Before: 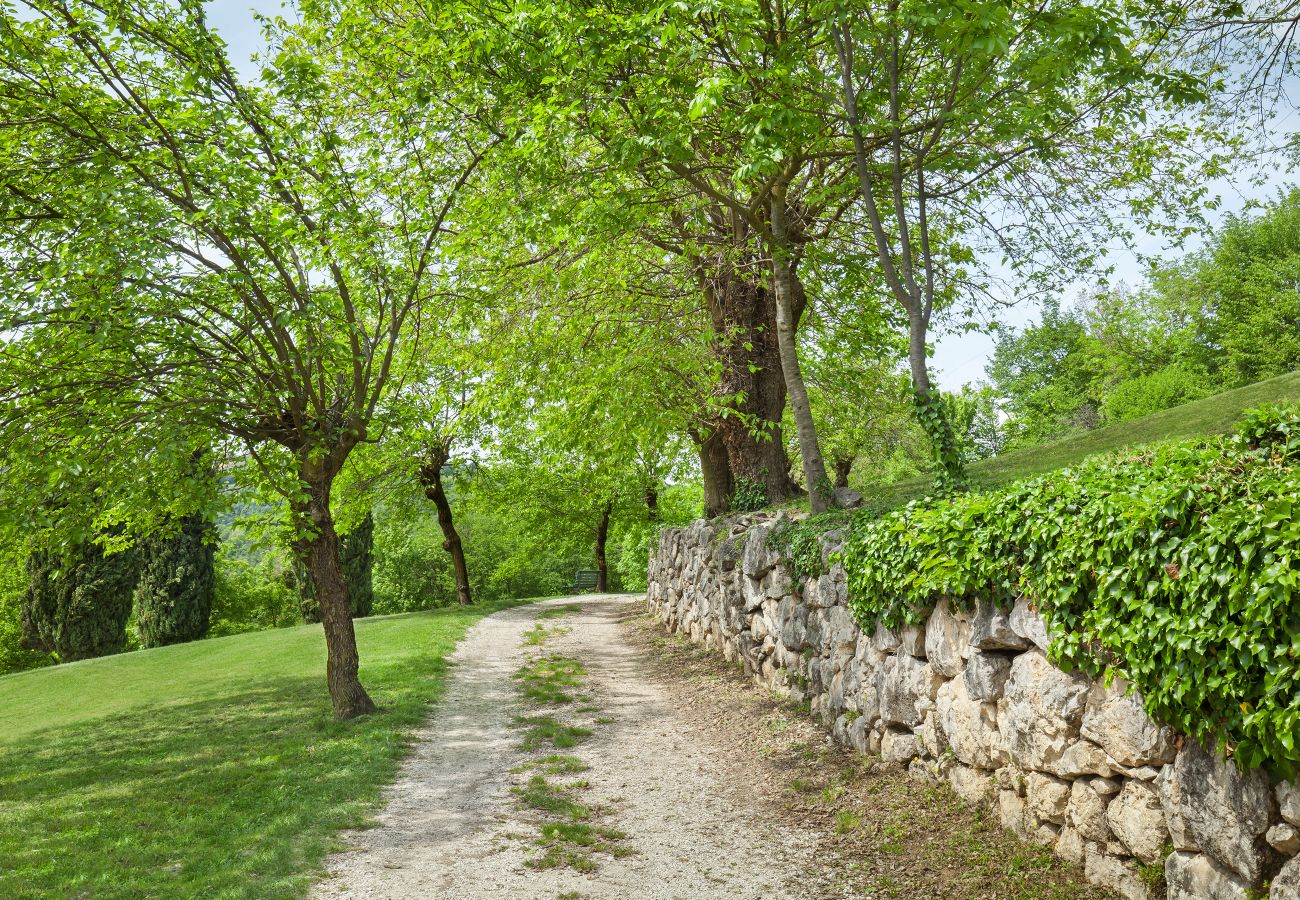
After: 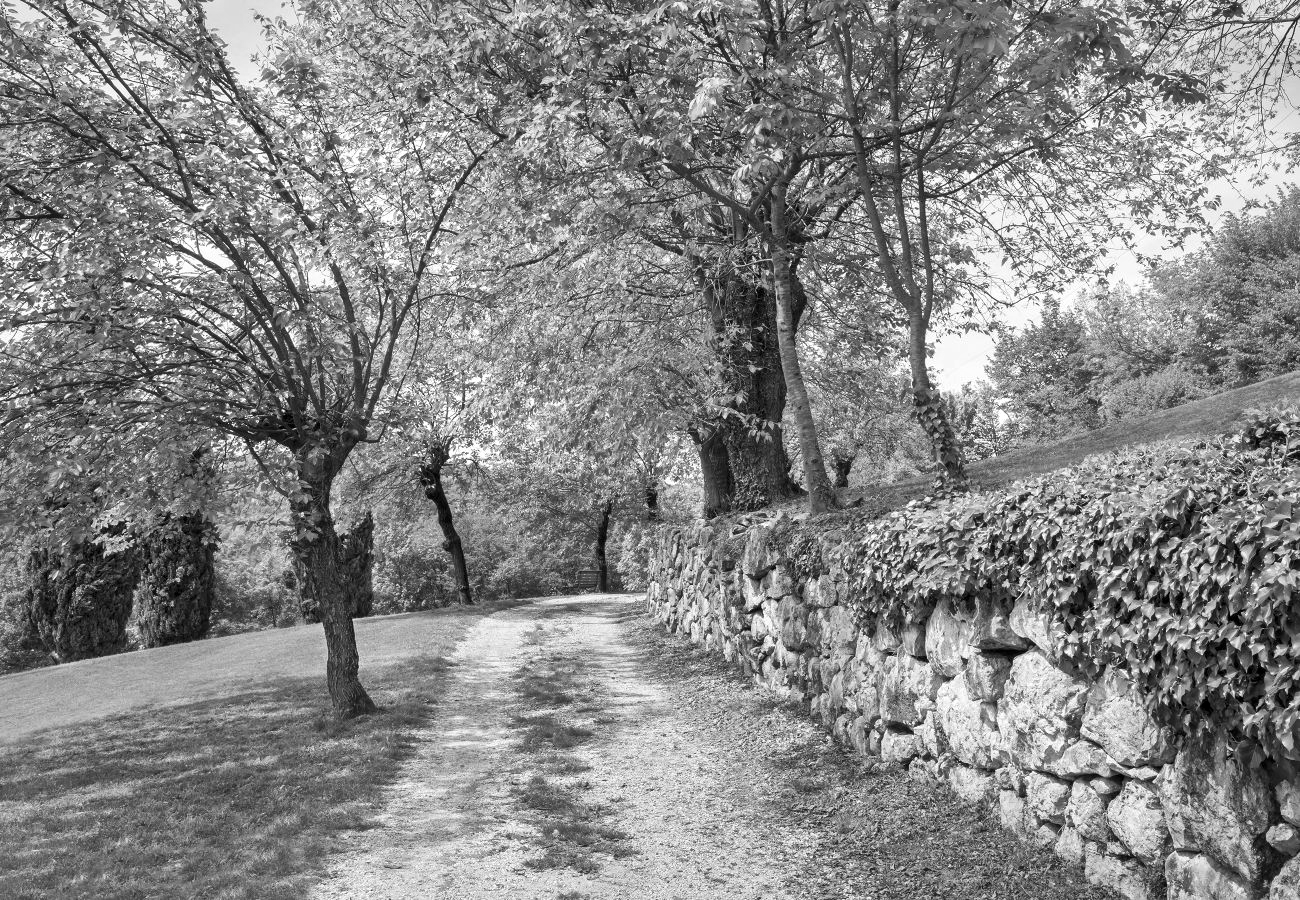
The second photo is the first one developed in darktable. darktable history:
monochrome: on, module defaults
tone equalizer: on, module defaults
local contrast: mode bilateral grid, contrast 20, coarseness 50, detail 140%, midtone range 0.2
